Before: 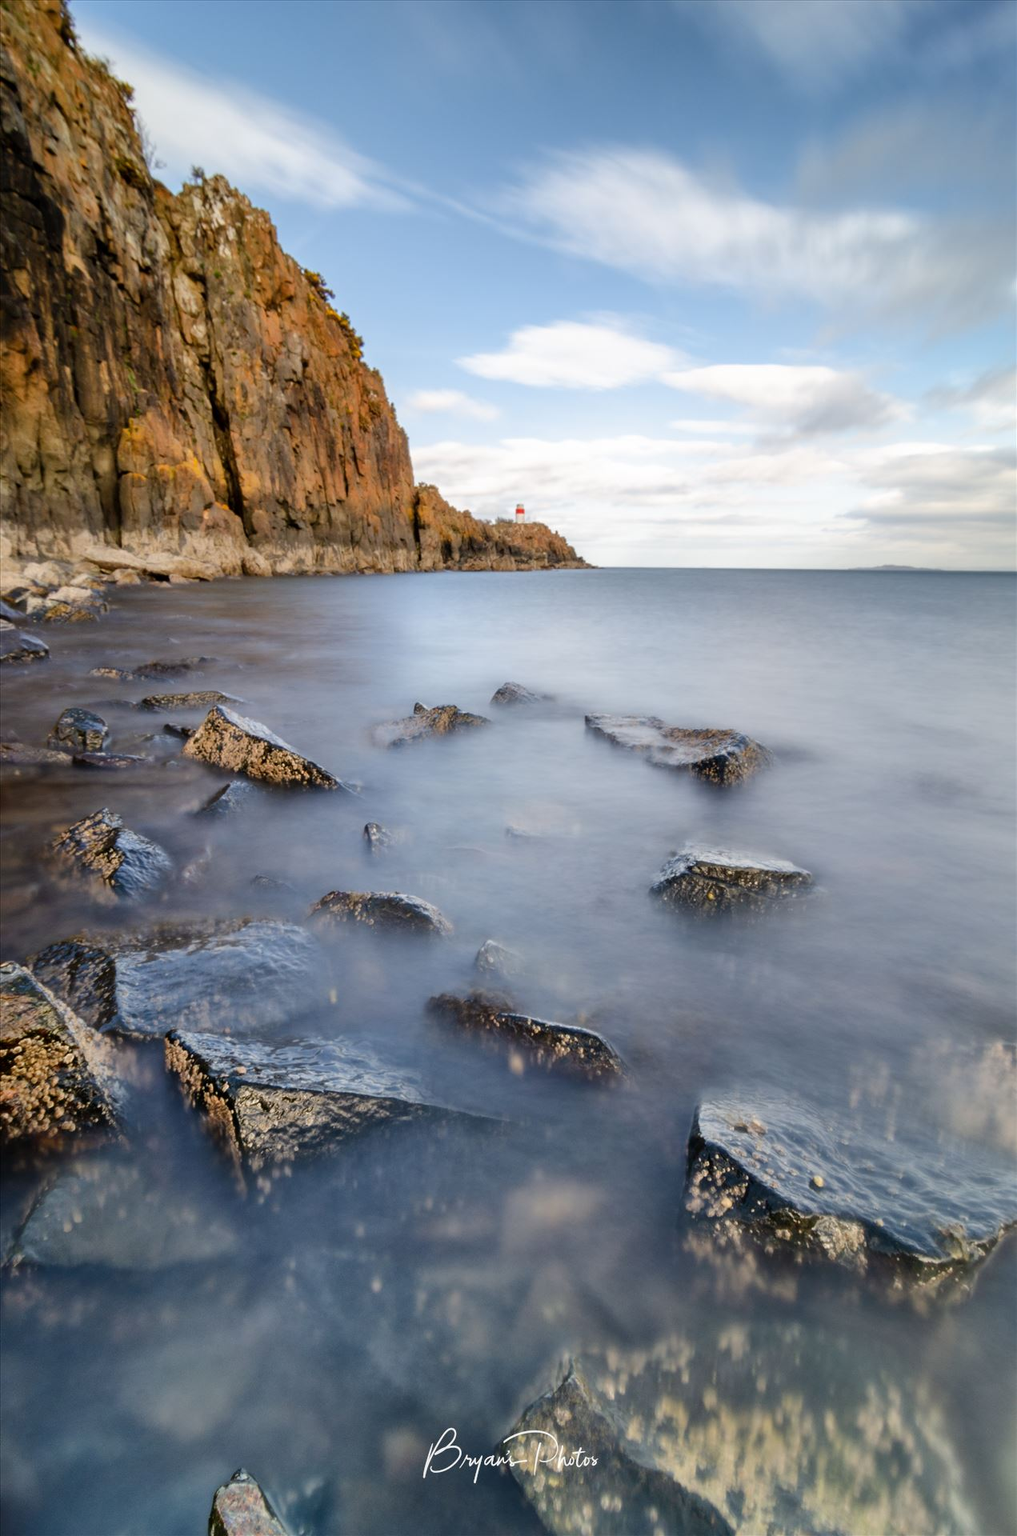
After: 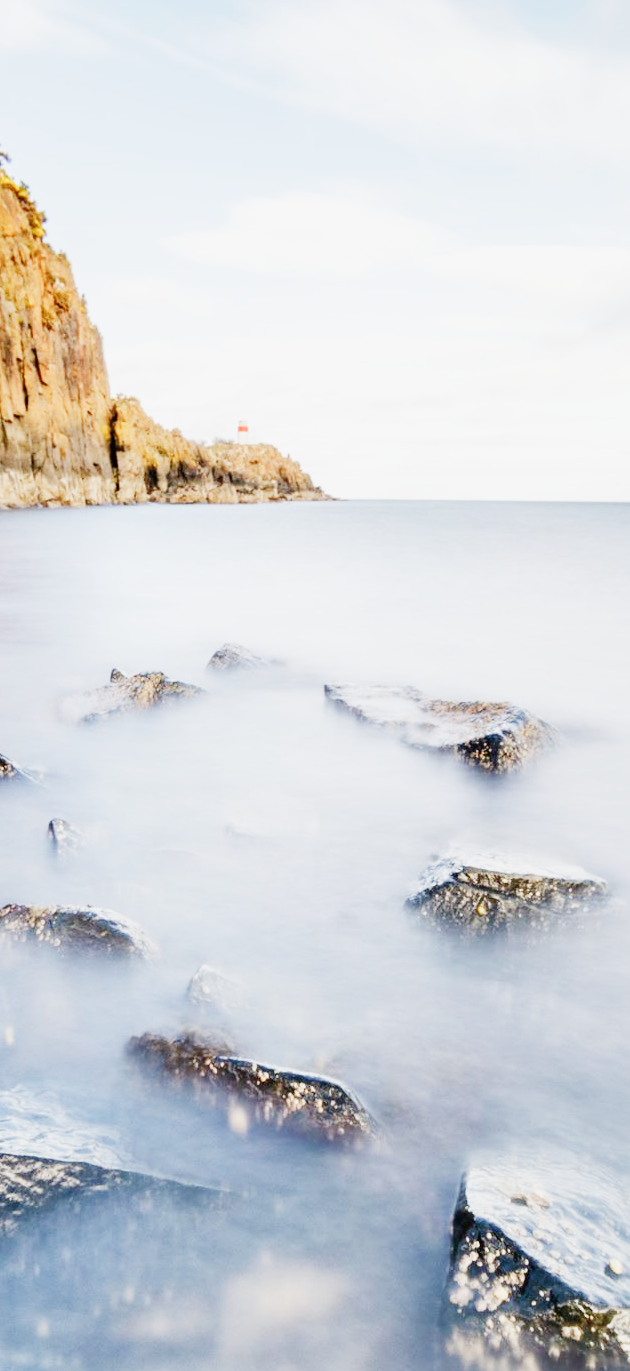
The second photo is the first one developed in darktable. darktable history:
crop: left 32.075%, top 10.976%, right 18.355%, bottom 17.596%
exposure: exposure 2 EV, compensate exposure bias true, compensate highlight preservation false
sigmoid: skew -0.2, preserve hue 0%, red attenuation 0.1, red rotation 0.035, green attenuation 0.1, green rotation -0.017, blue attenuation 0.15, blue rotation -0.052, base primaries Rec2020
